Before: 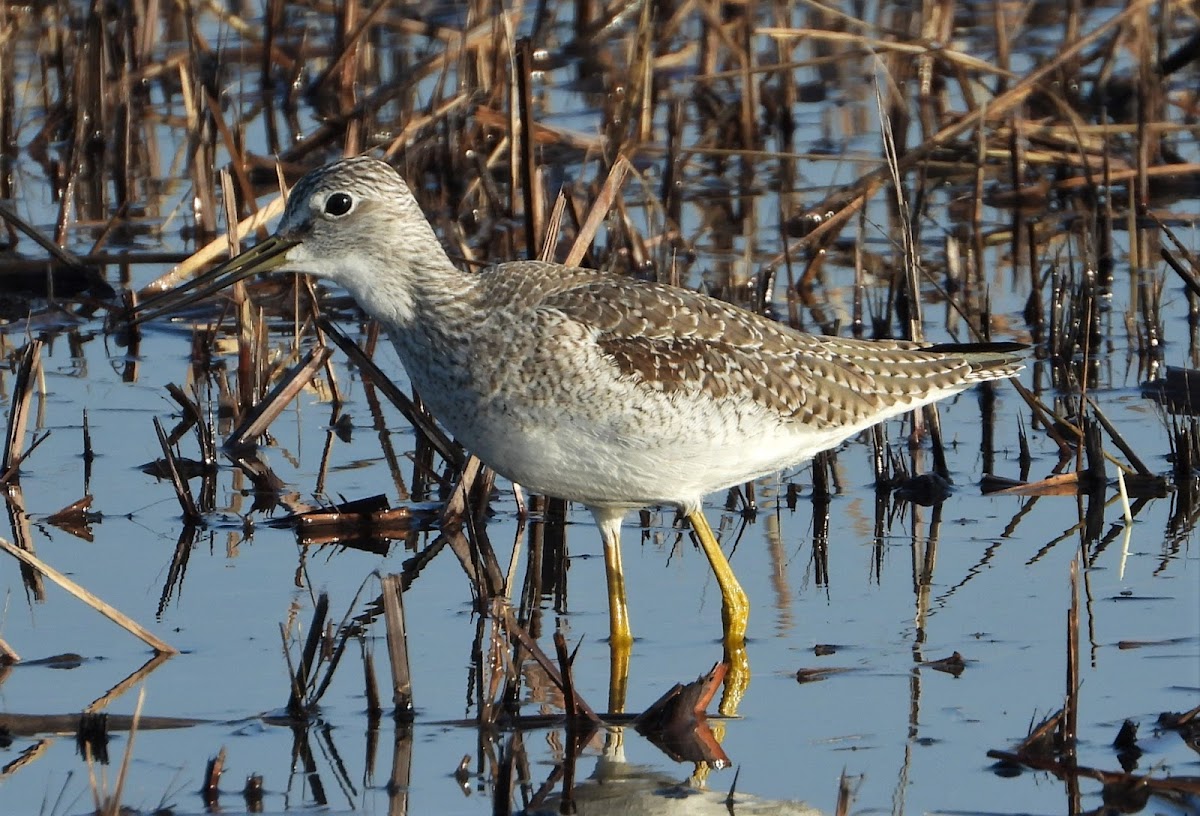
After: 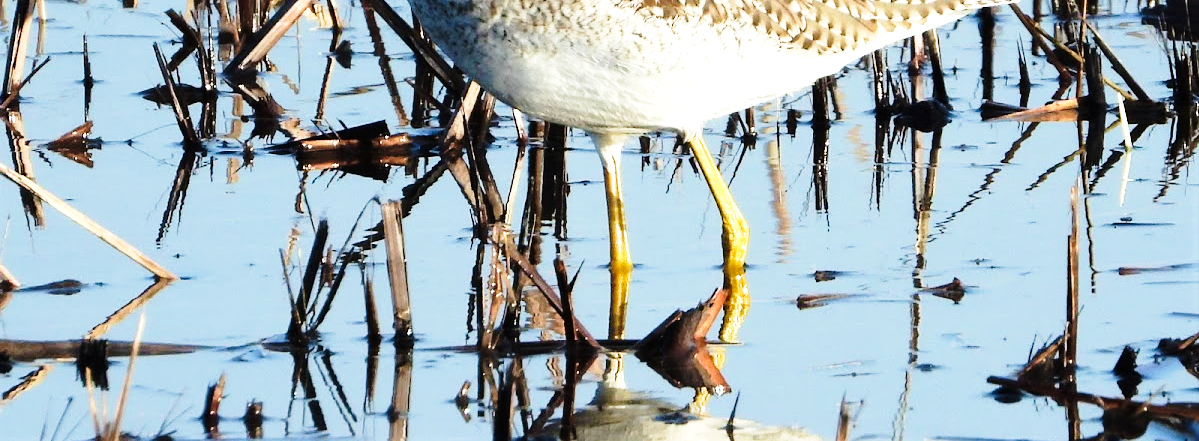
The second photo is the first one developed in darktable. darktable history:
velvia: on, module defaults
tone equalizer: -8 EV -0.767 EV, -7 EV -0.726 EV, -6 EV -0.594 EV, -5 EV -0.4 EV, -3 EV 0.396 EV, -2 EV 0.6 EV, -1 EV 0.691 EV, +0 EV 0.765 EV, mask exposure compensation -0.485 EV
crop and rotate: top 45.951%, right 0.024%
base curve: curves: ch0 [(0, 0) (0.028, 0.03) (0.121, 0.232) (0.46, 0.748) (0.859, 0.968) (1, 1)], preserve colors none
